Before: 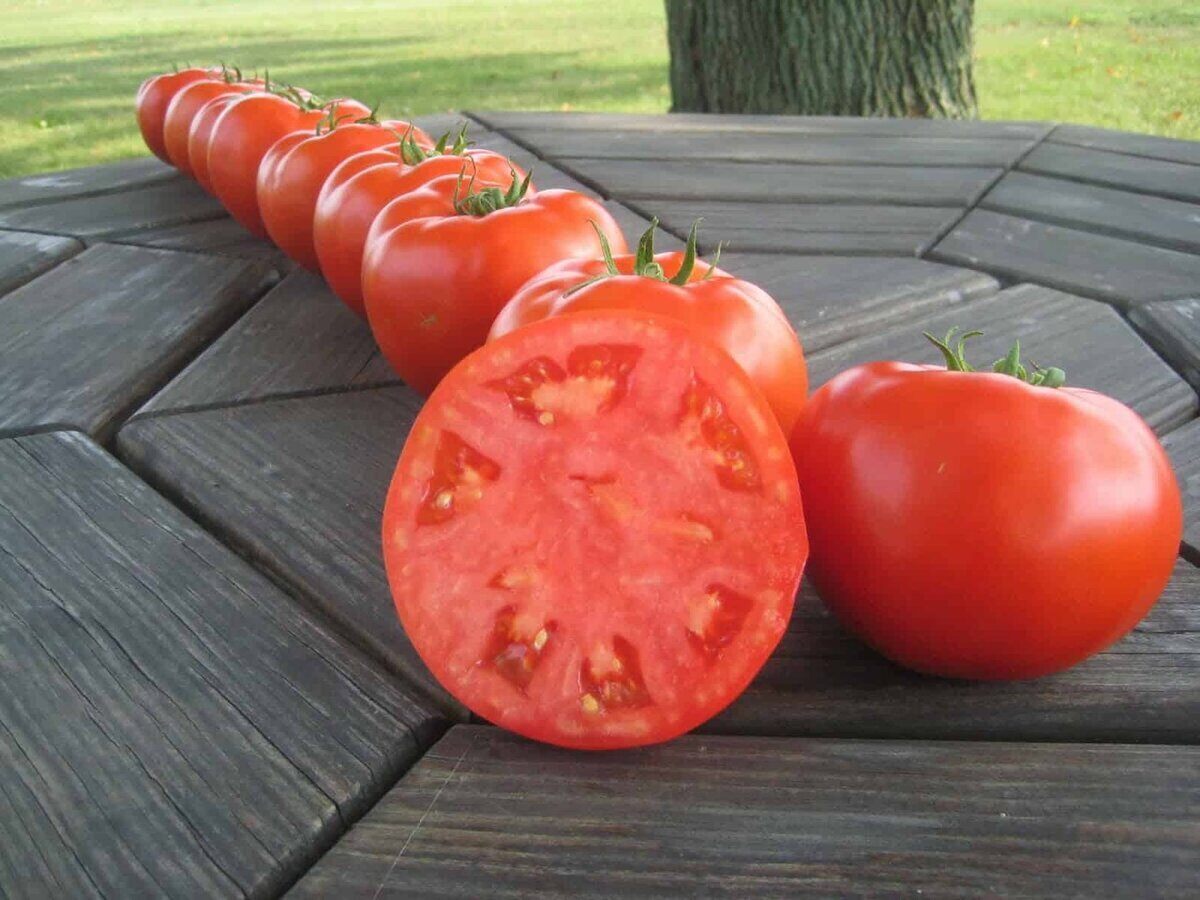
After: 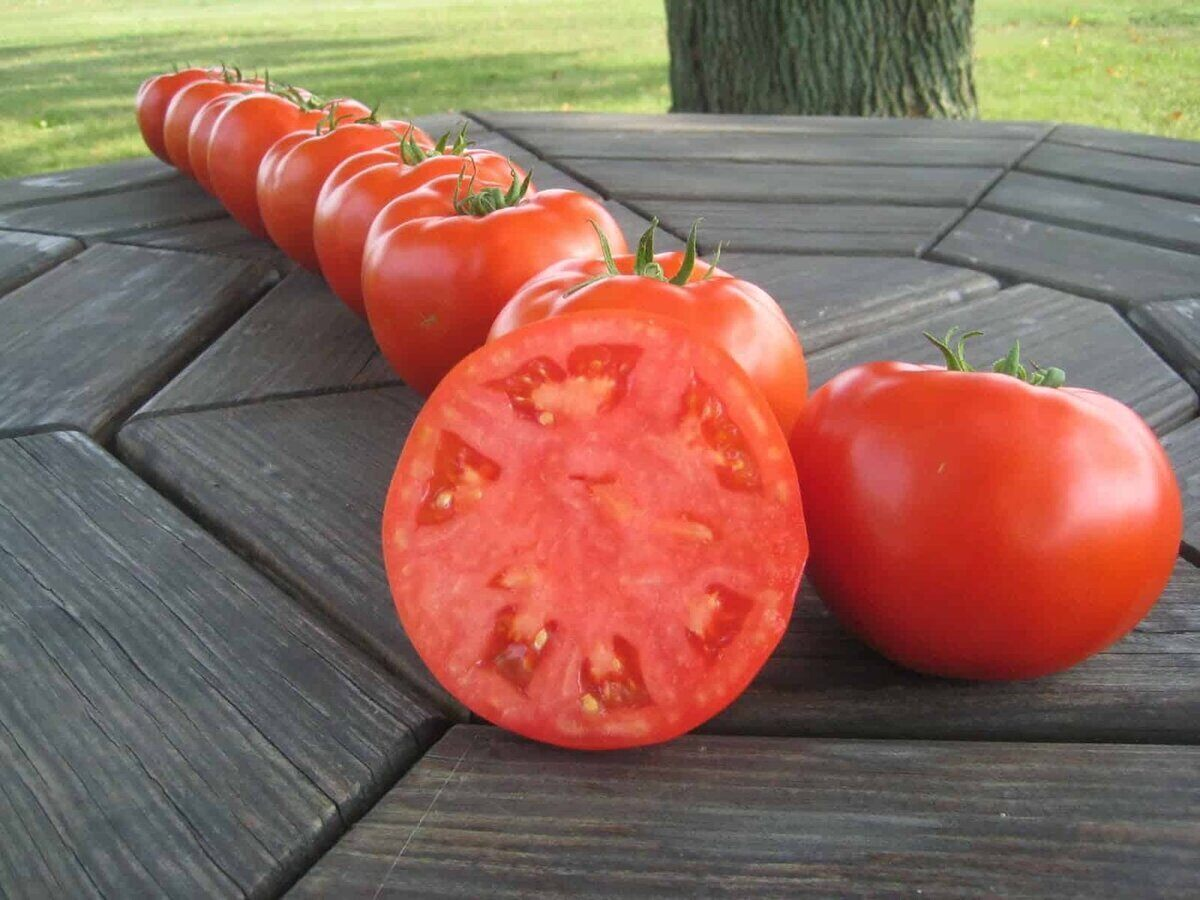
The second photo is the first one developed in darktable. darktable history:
shadows and highlights: shadows 32.39, highlights -31.63, soften with gaussian
tone equalizer: on, module defaults
